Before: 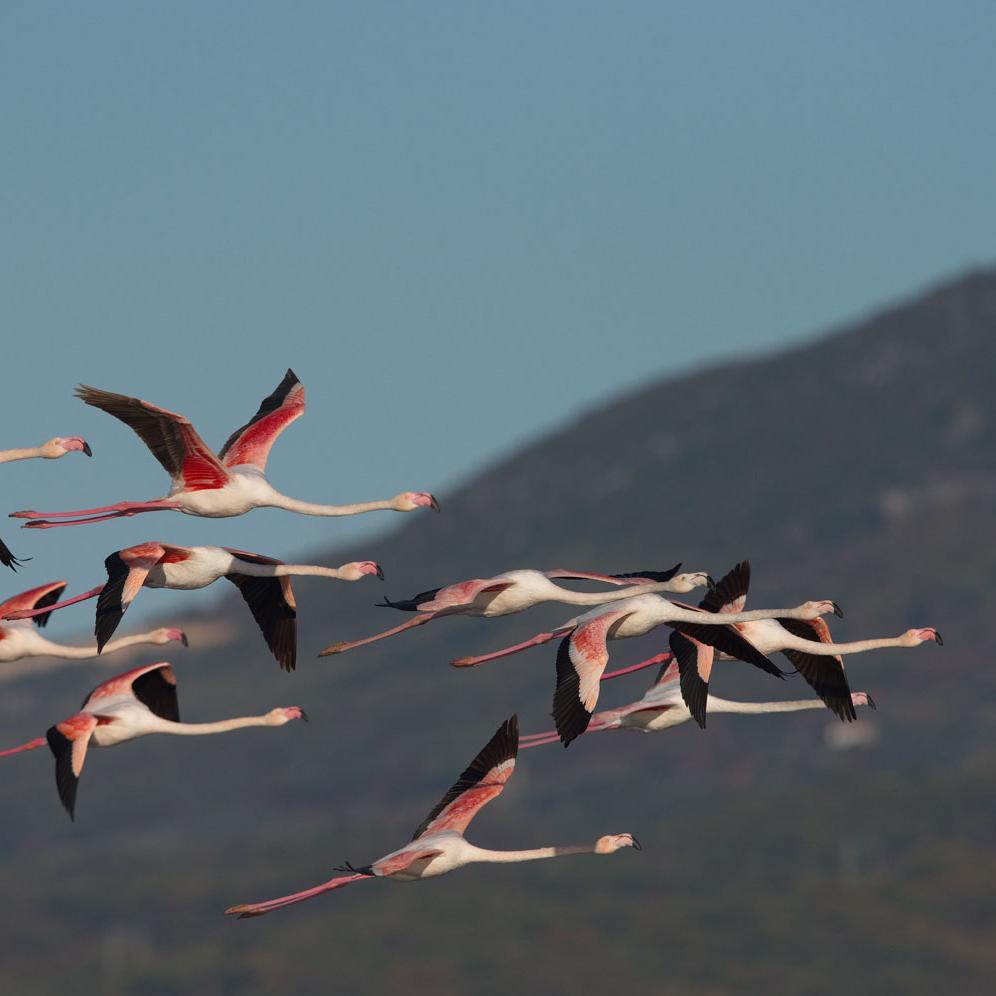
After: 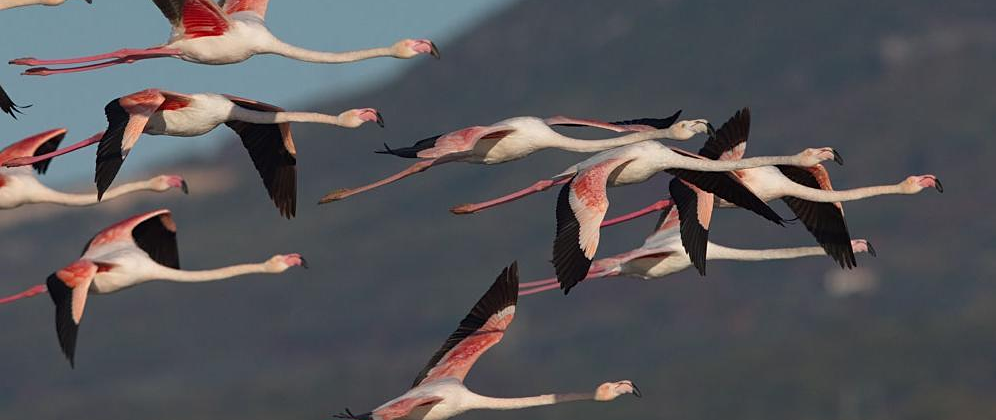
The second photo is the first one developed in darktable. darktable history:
white balance: emerald 1
sharpen: amount 0.2
crop: top 45.551%, bottom 12.262%
